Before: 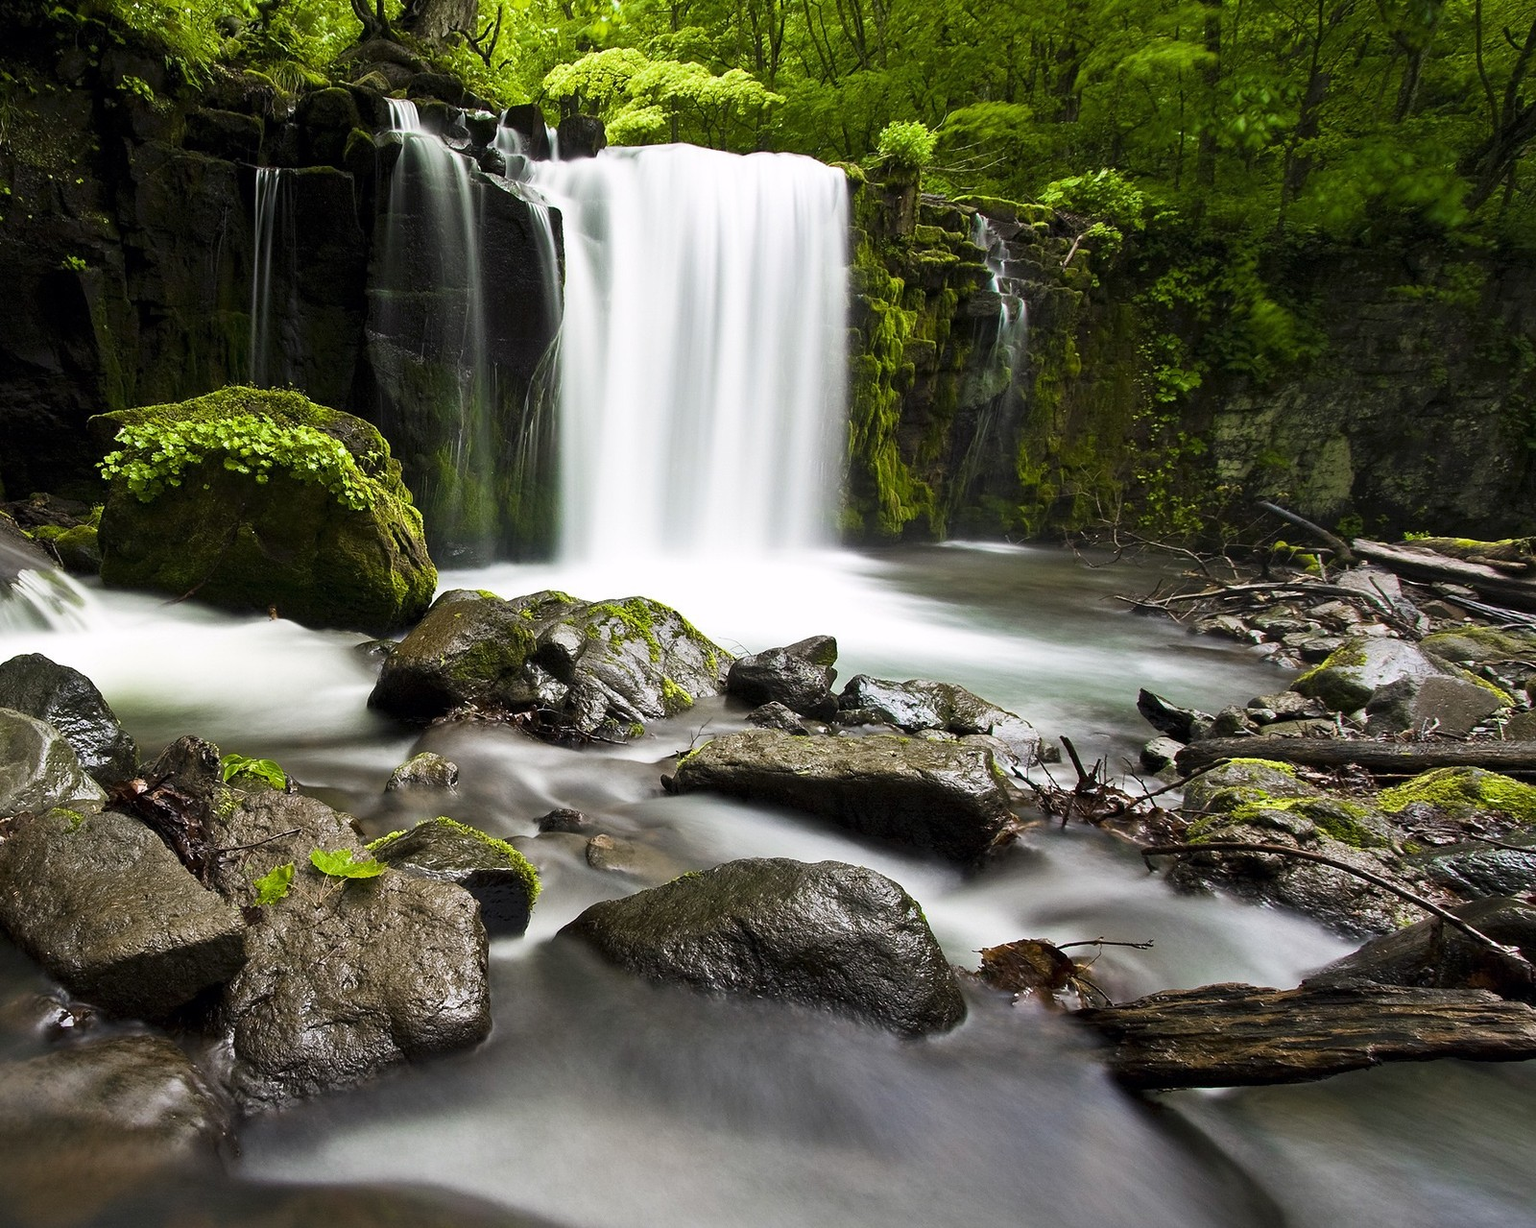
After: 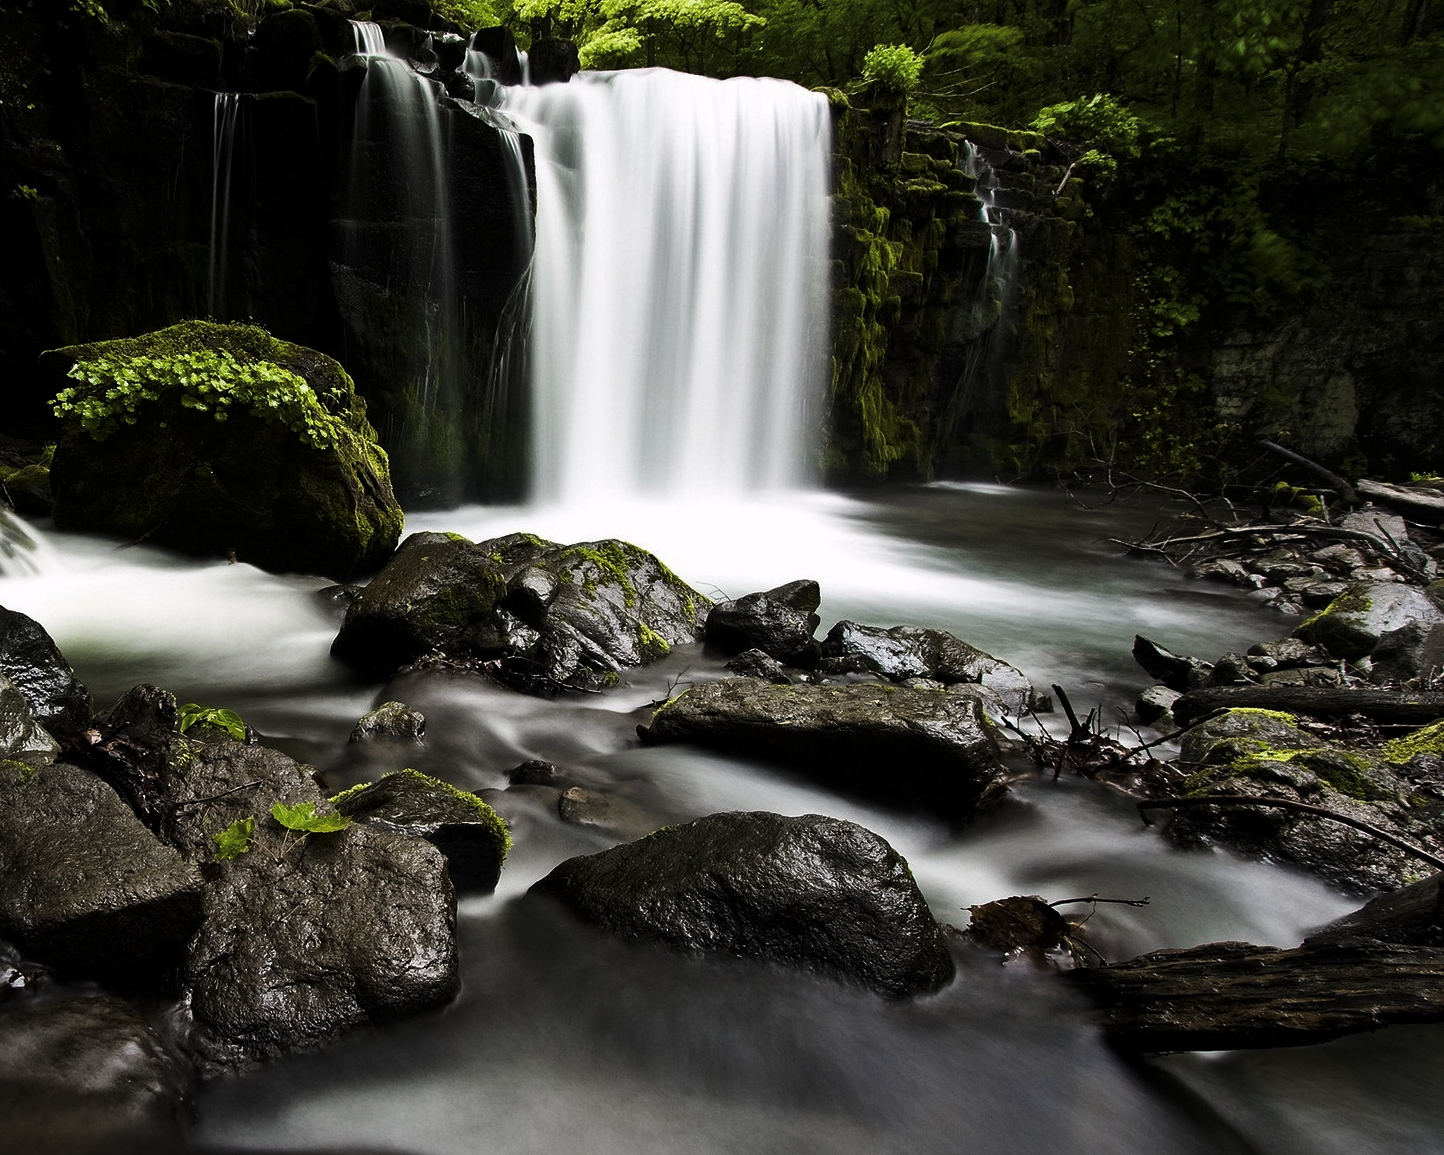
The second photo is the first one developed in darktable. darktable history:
crop: left 3.305%, top 6.436%, right 6.389%, bottom 3.258%
levels: levels [0, 0.618, 1]
